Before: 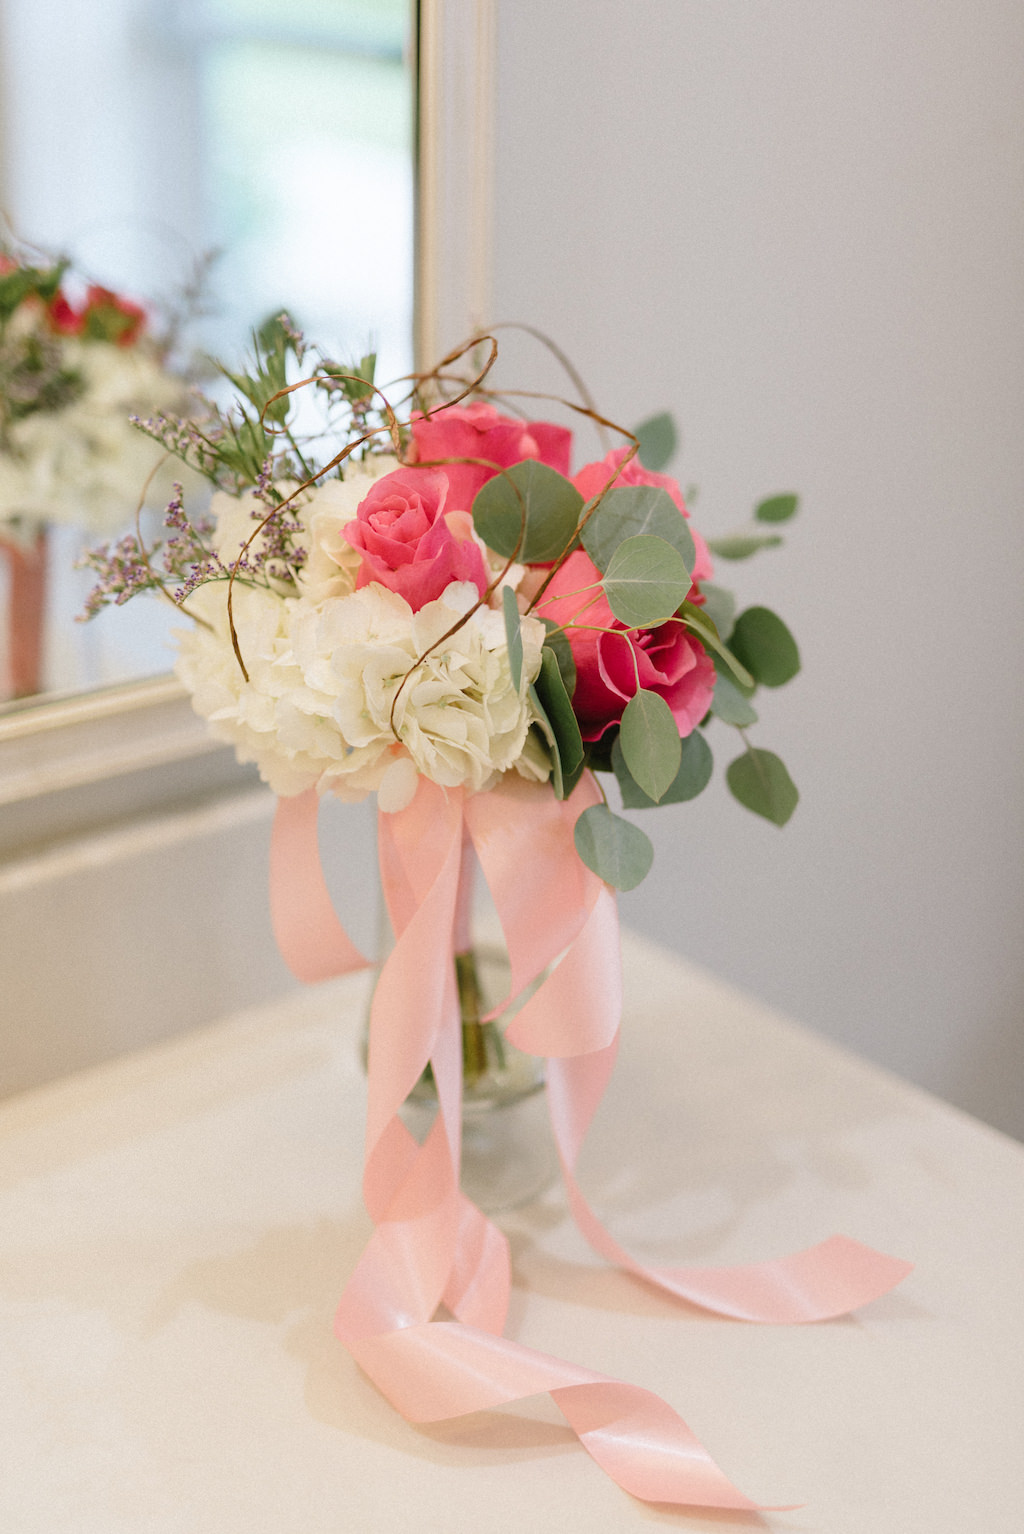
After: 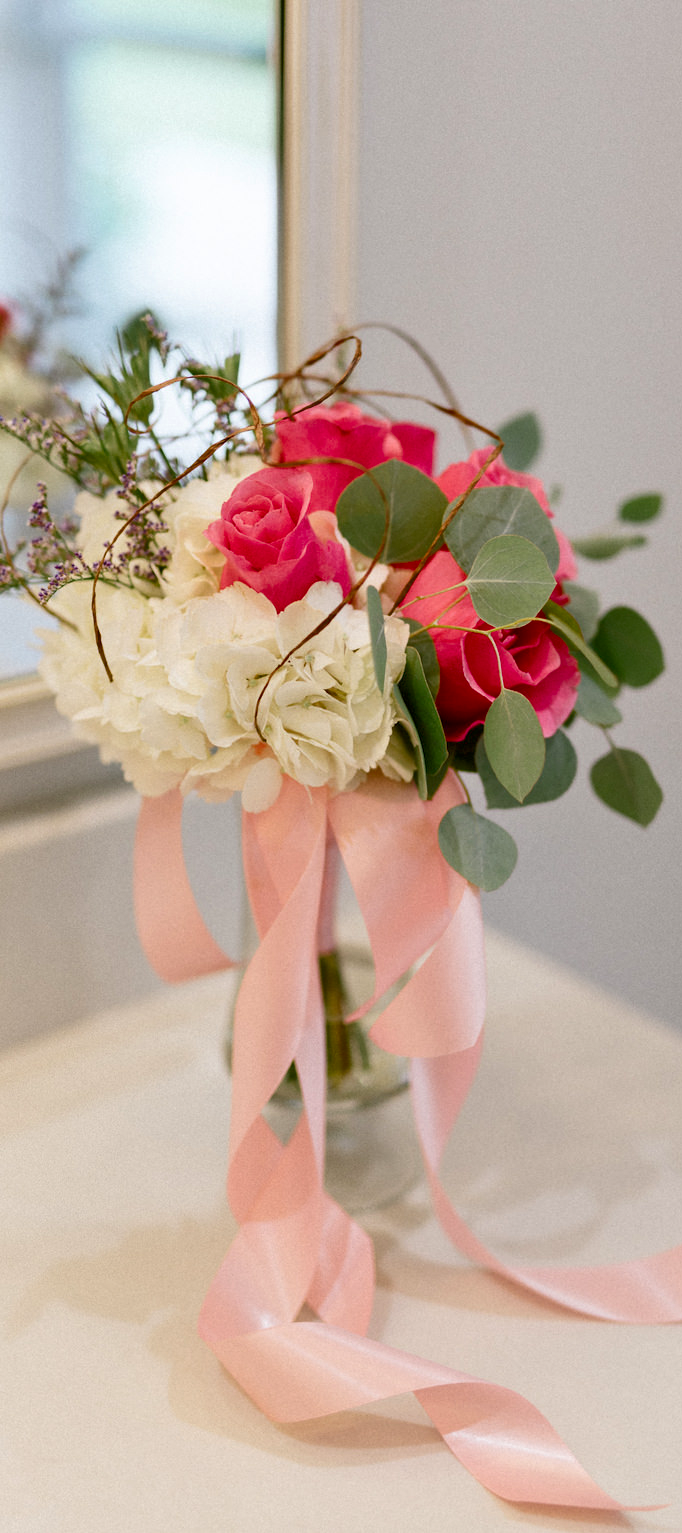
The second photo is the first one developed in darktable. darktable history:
crop and rotate: left 13.368%, right 19.974%
tone equalizer: -7 EV 0.159 EV, -6 EV 0.581 EV, -5 EV 1.16 EV, -4 EV 1.35 EV, -3 EV 1.14 EV, -2 EV 0.6 EV, -1 EV 0.158 EV
contrast brightness saturation: contrast 0.134, brightness -0.234, saturation 0.139
